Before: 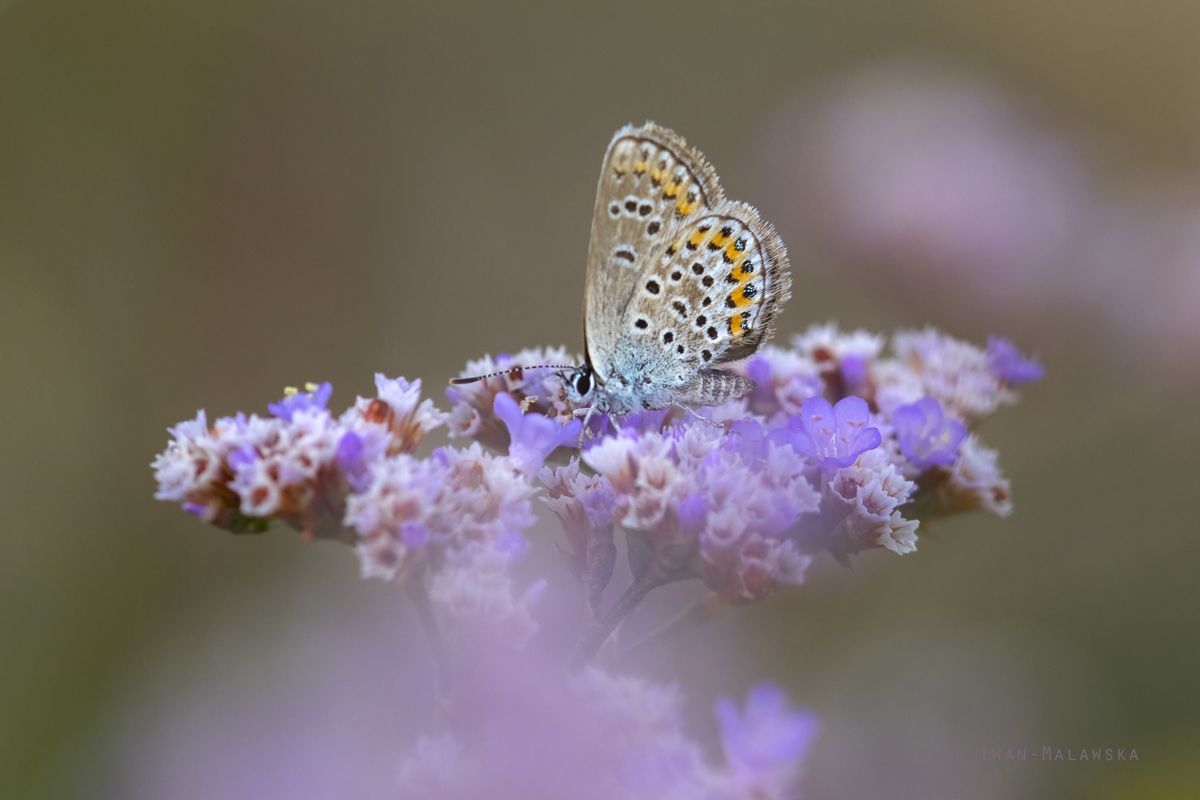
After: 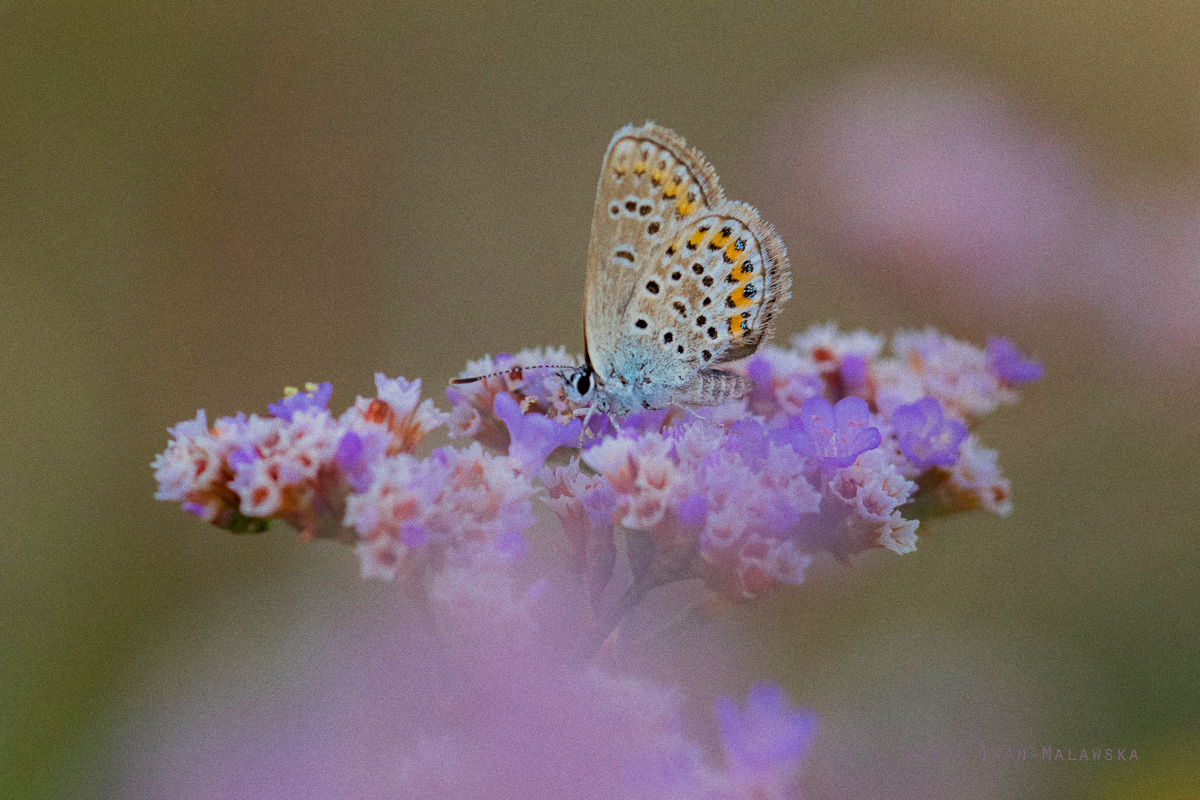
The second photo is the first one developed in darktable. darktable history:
color balance rgb: linear chroma grading › global chroma -0.67%, saturation formula JzAzBz (2021)
haze removal: adaptive false
grain: coarseness 0.09 ISO
filmic rgb: black relative exposure -8.79 EV, white relative exposure 4.98 EV, threshold 3 EV, target black luminance 0%, hardness 3.77, latitude 66.33%, contrast 0.822, shadows ↔ highlights balance 20%, color science v5 (2021), contrast in shadows safe, contrast in highlights safe, enable highlight reconstruction true
